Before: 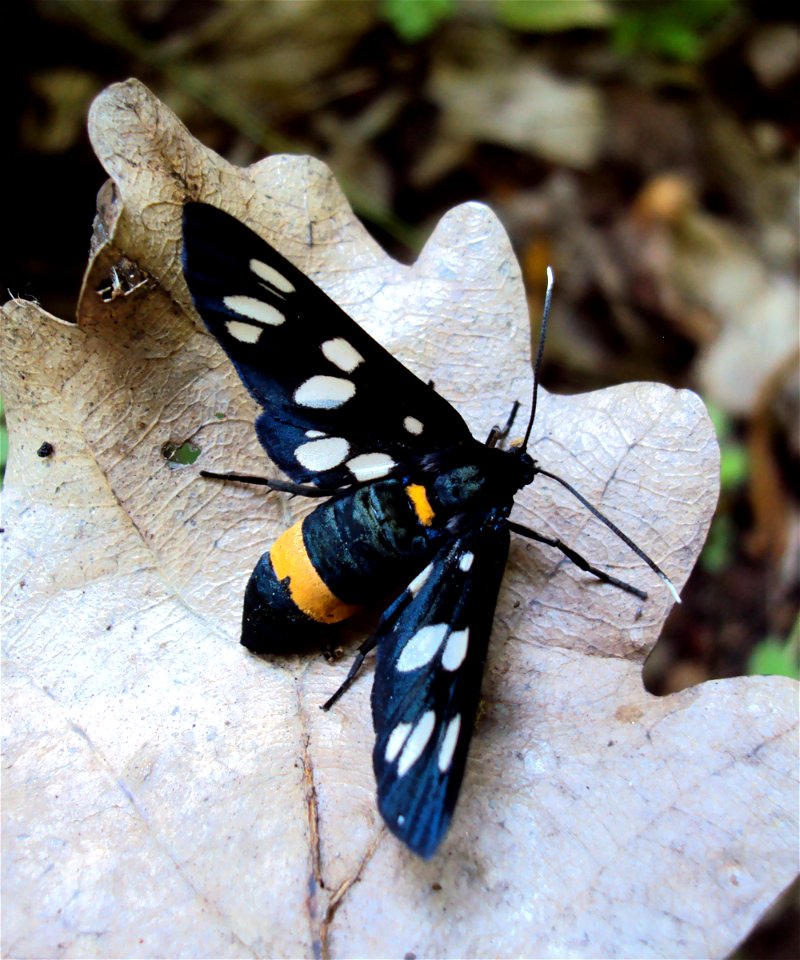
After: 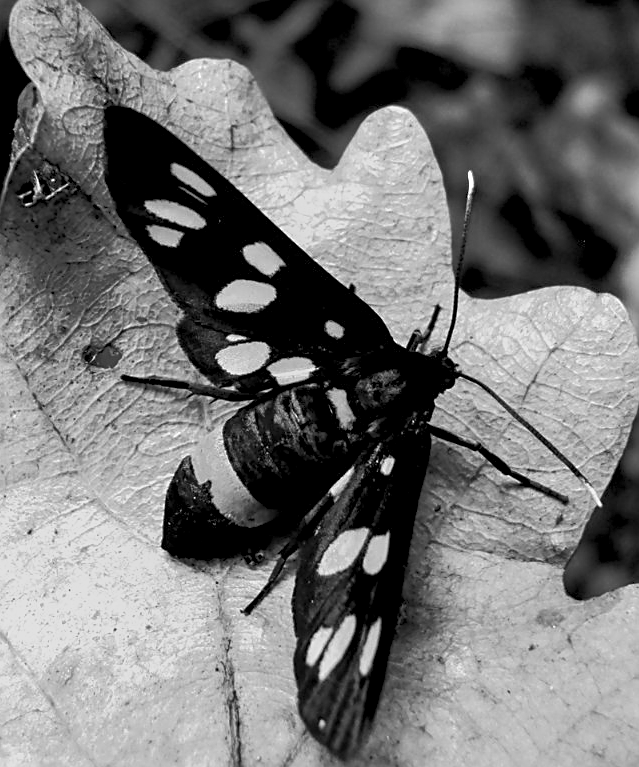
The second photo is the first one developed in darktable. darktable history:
crop and rotate: left 10.071%, top 10.071%, right 10.02%, bottom 10.02%
local contrast: highlights 25%, shadows 75%, midtone range 0.75
monochrome: a 73.58, b 64.21
white balance: red 0.766, blue 1.537
rgb curve: curves: ch0 [(0, 0) (0.072, 0.166) (0.217, 0.293) (0.414, 0.42) (1, 1)], compensate middle gray true, preserve colors basic power
sharpen: on, module defaults
